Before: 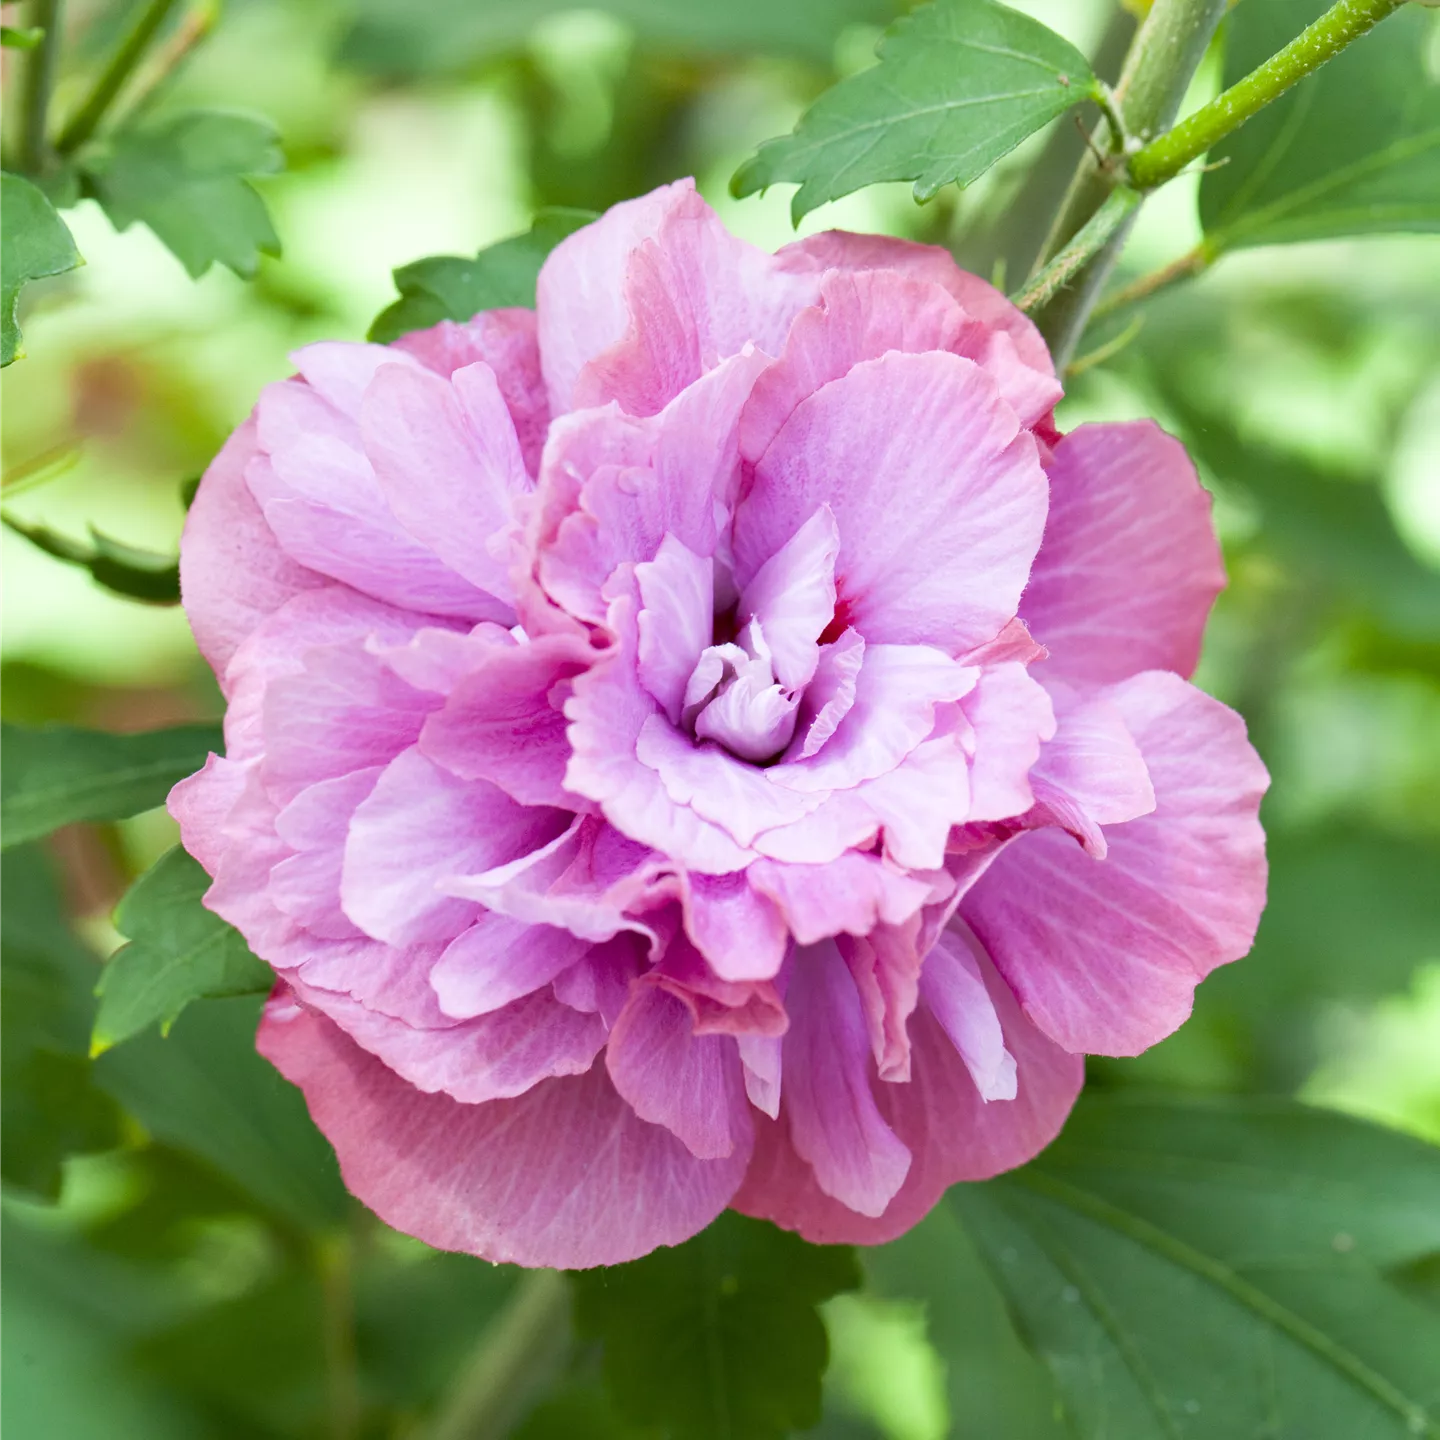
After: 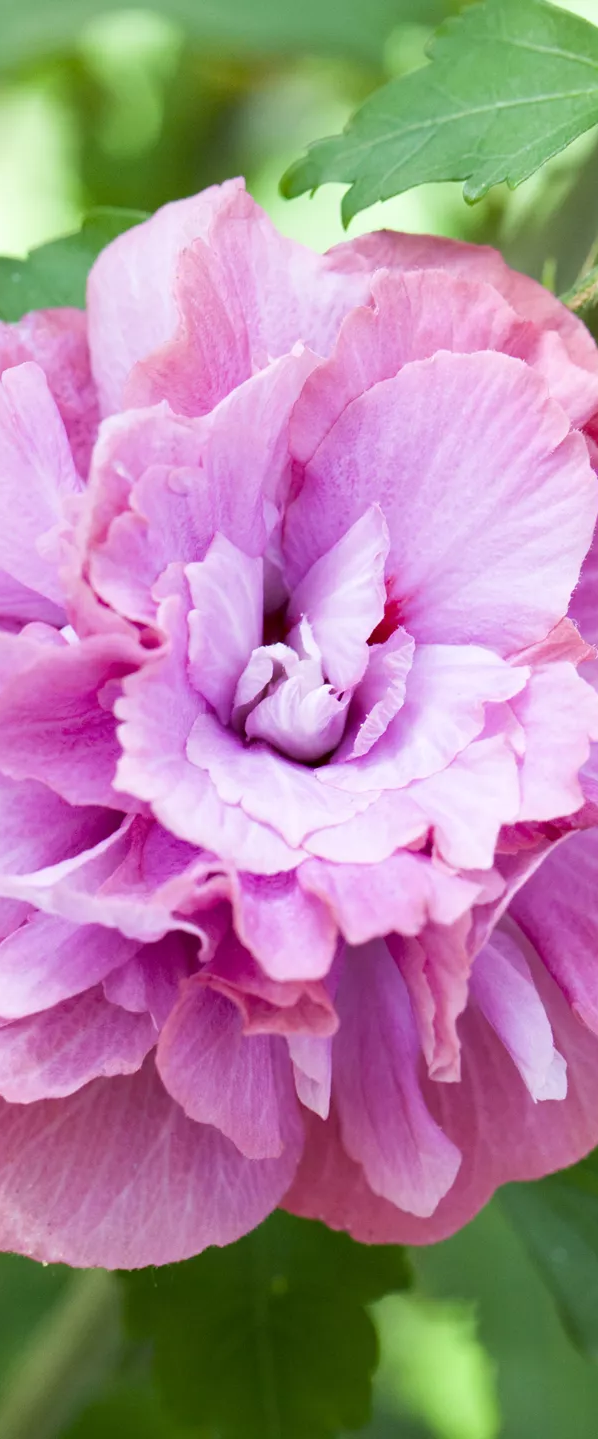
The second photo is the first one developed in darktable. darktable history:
crop: left 31.275%, right 27.141%
